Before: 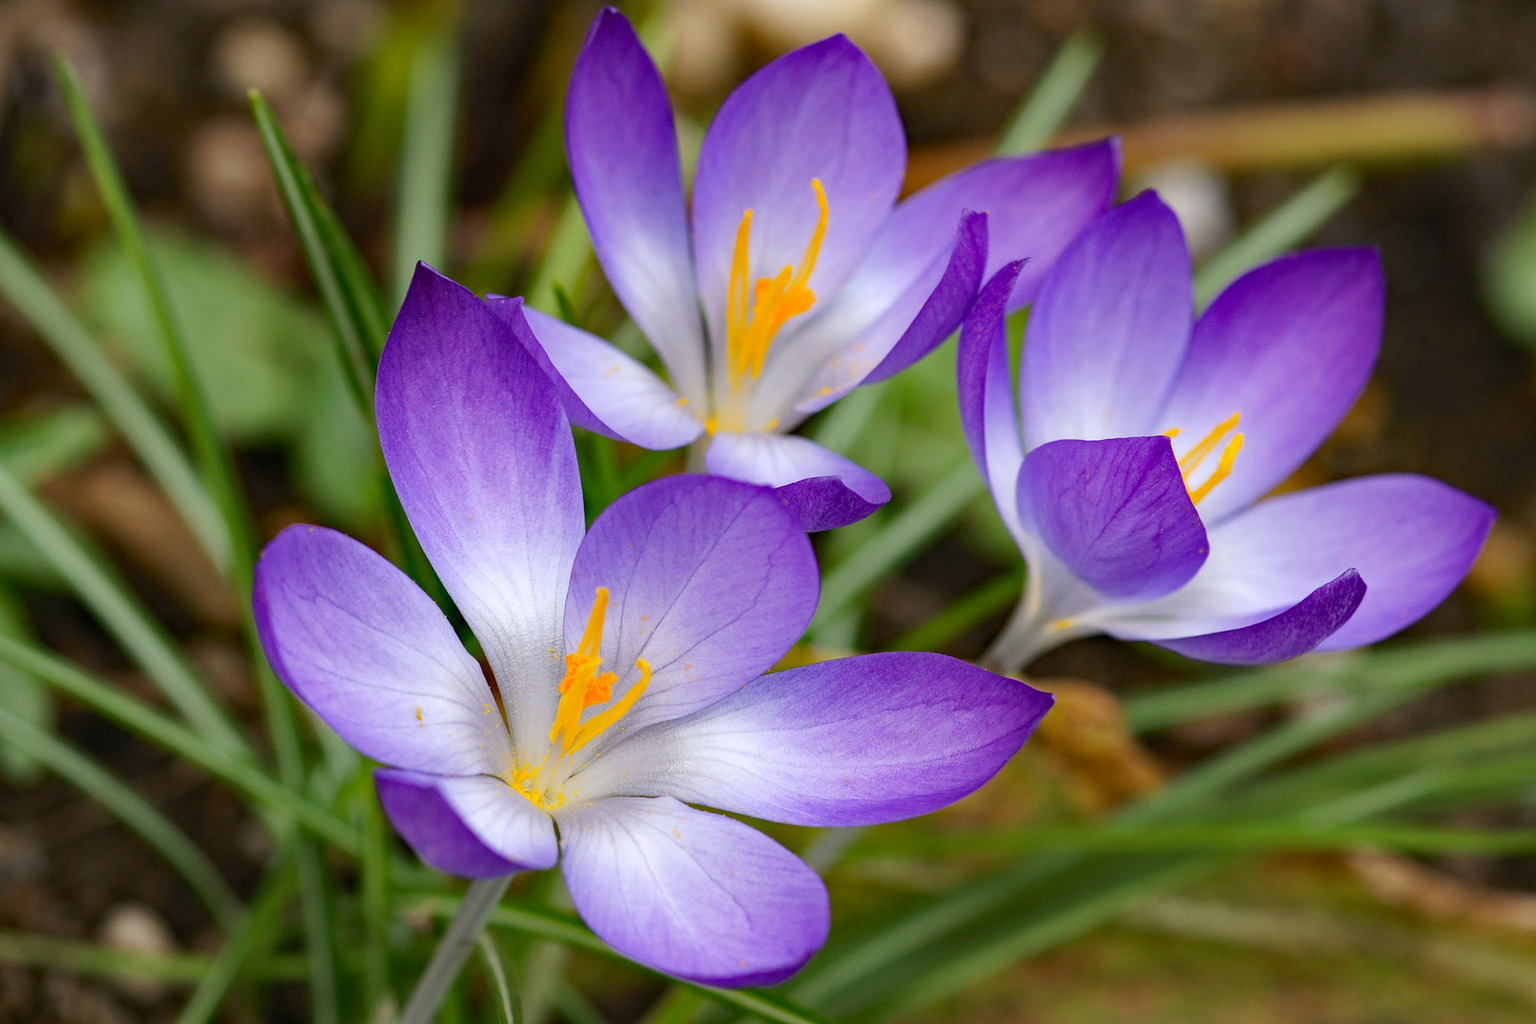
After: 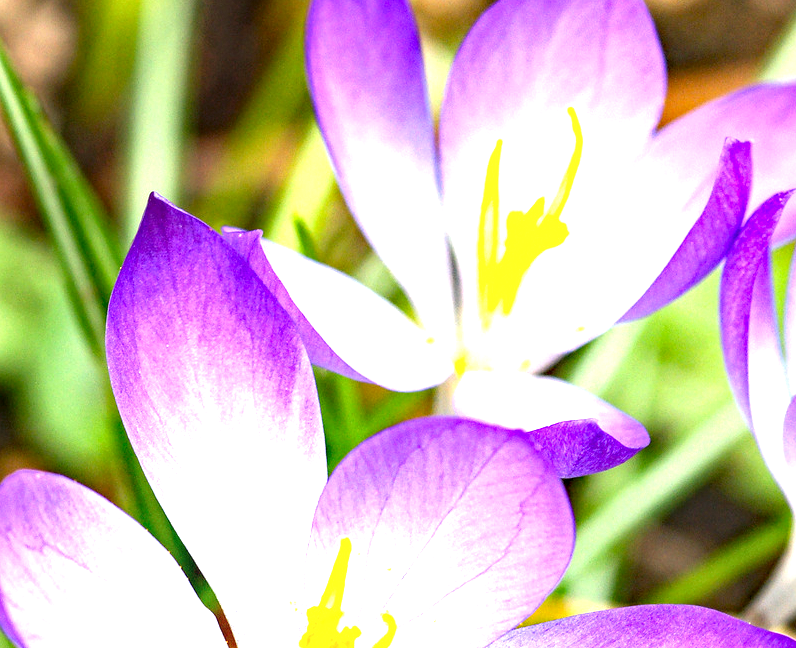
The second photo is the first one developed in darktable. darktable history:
crop: left 17.914%, top 7.729%, right 32.932%, bottom 32.259%
local contrast: shadows 92%, midtone range 0.494
exposure: exposure 2 EV, compensate exposure bias true, compensate highlight preservation false
